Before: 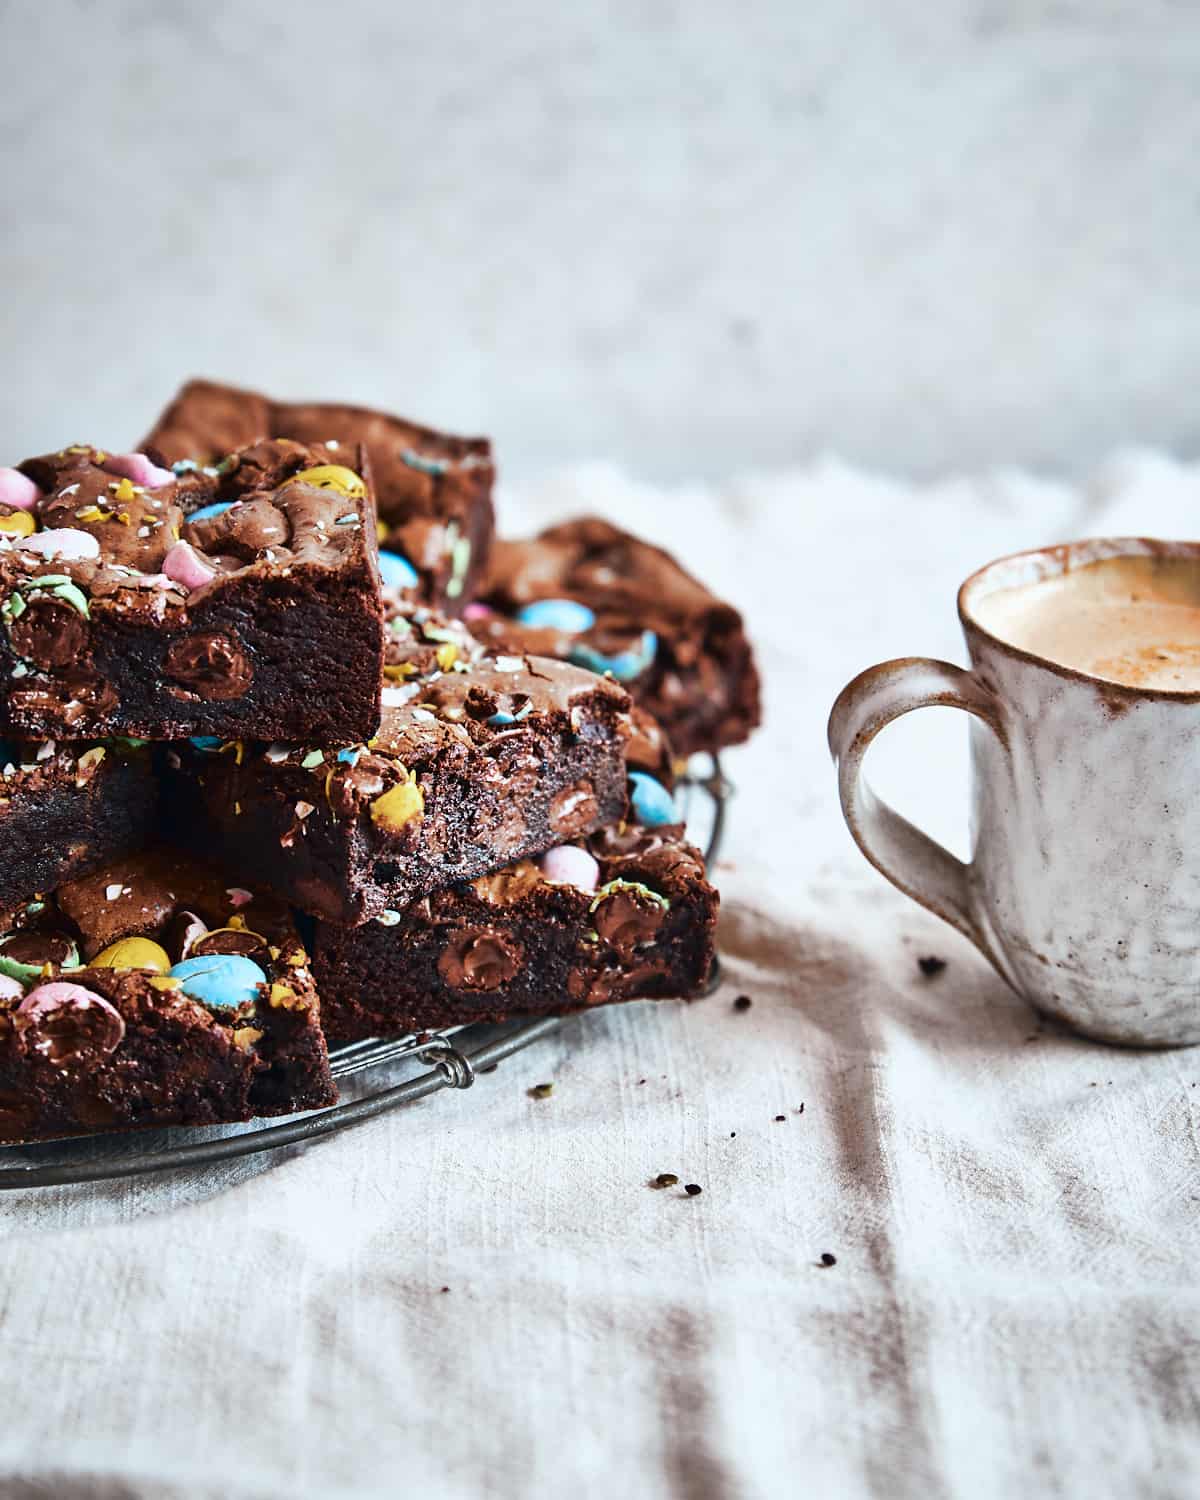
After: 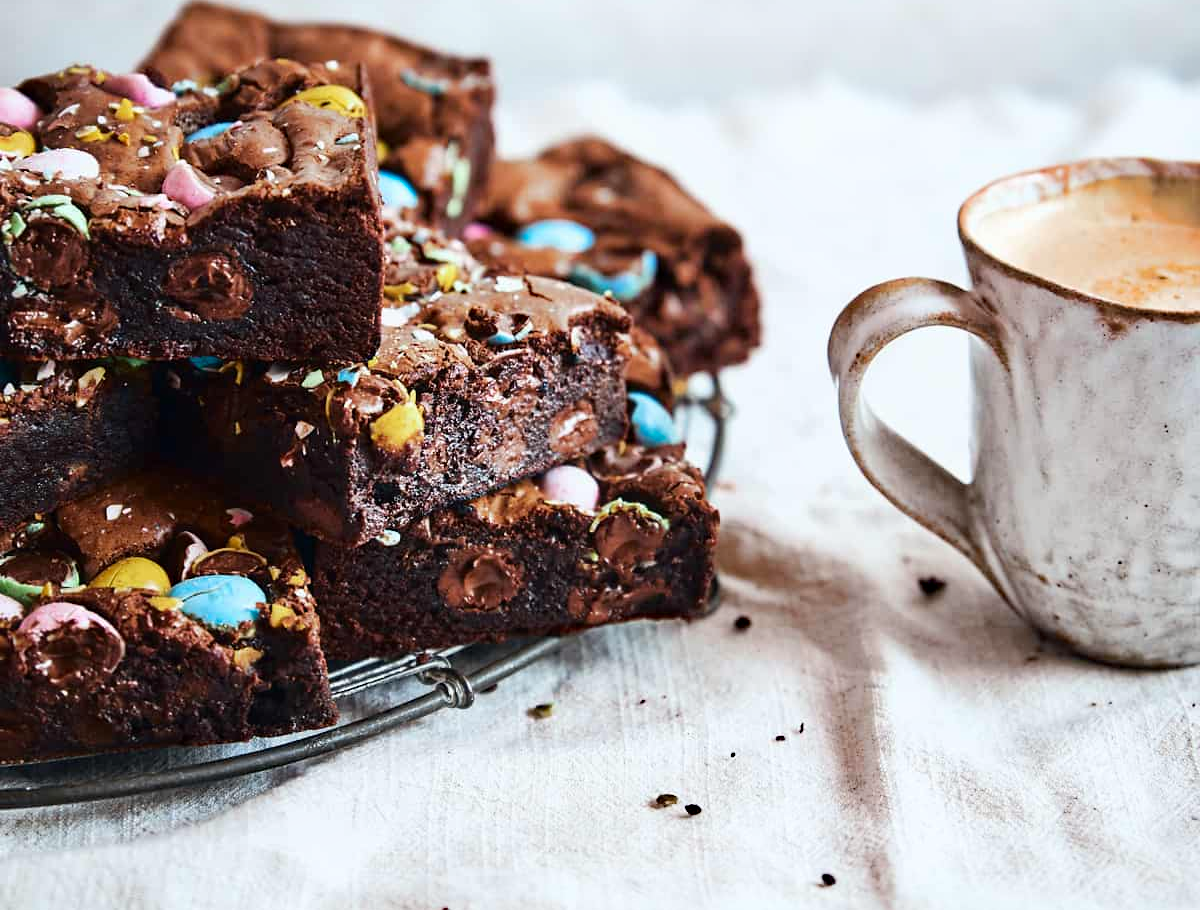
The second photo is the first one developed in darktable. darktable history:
shadows and highlights: shadows -23.08, highlights 46.15, soften with gaussian
crop and rotate: top 25.357%, bottom 13.942%
haze removal: compatibility mode true, adaptive false
